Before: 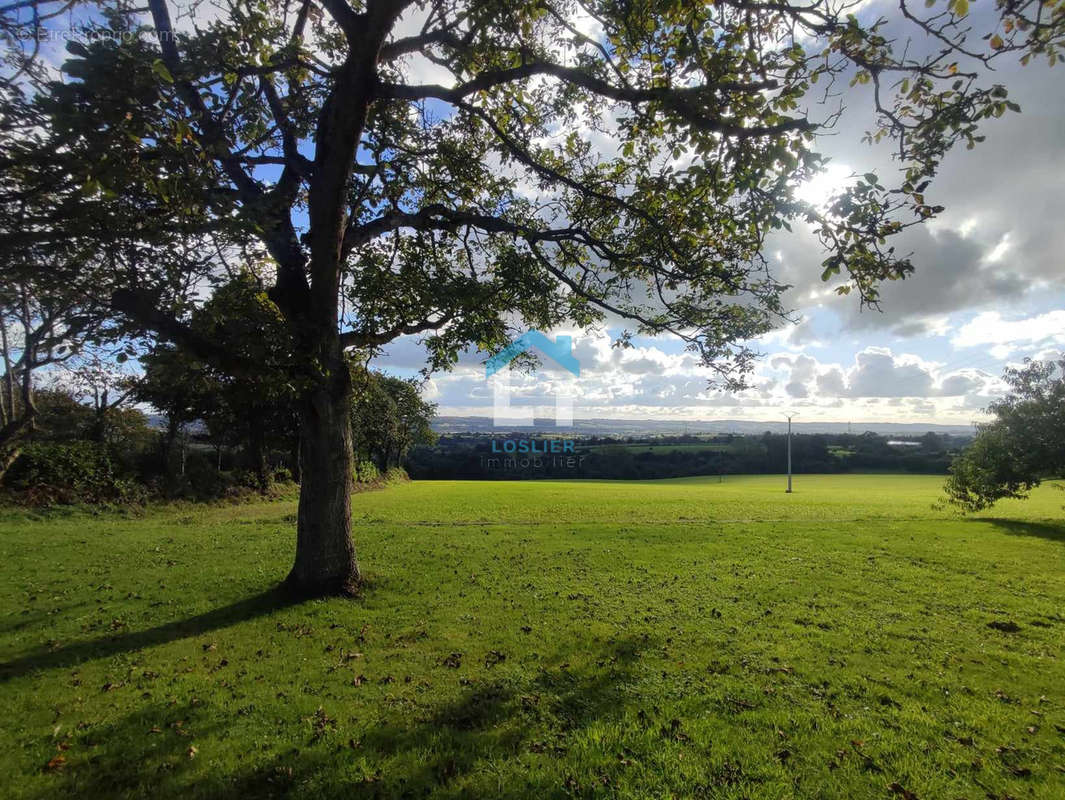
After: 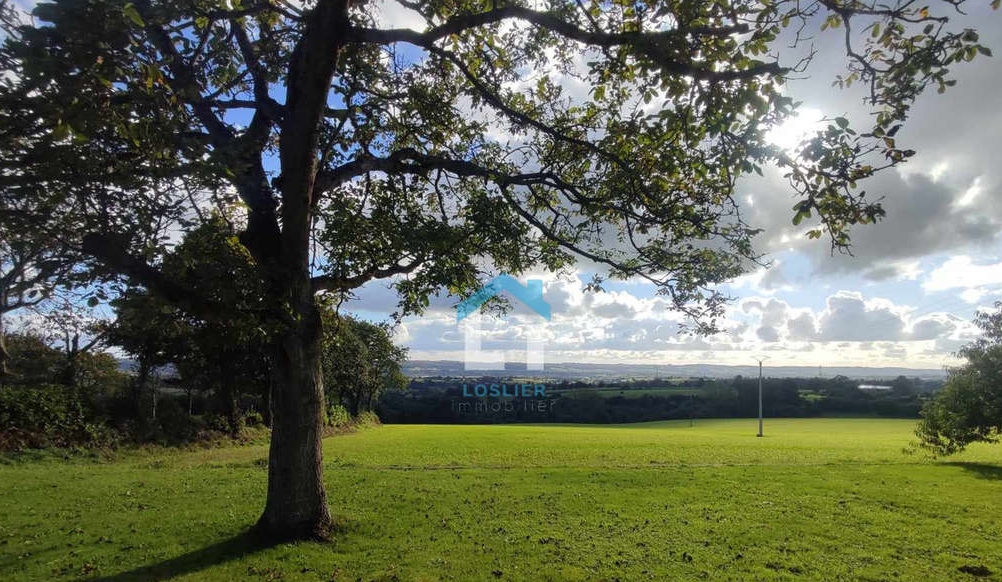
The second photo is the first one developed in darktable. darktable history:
crop: left 2.809%, top 7.025%, right 3.069%, bottom 20.132%
